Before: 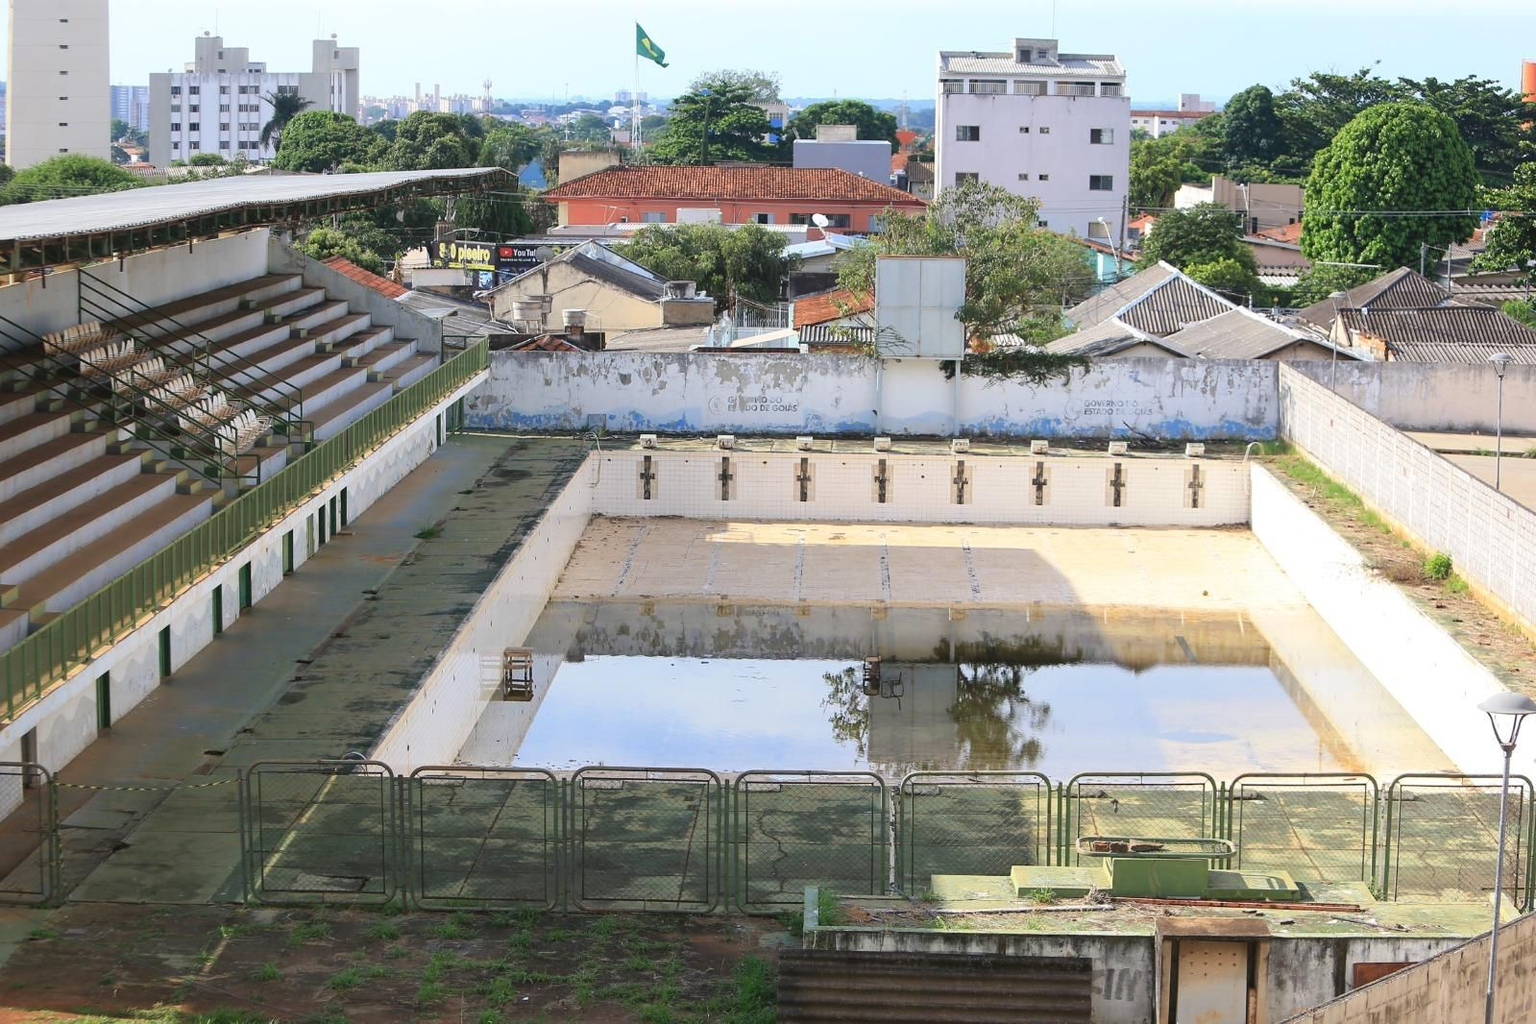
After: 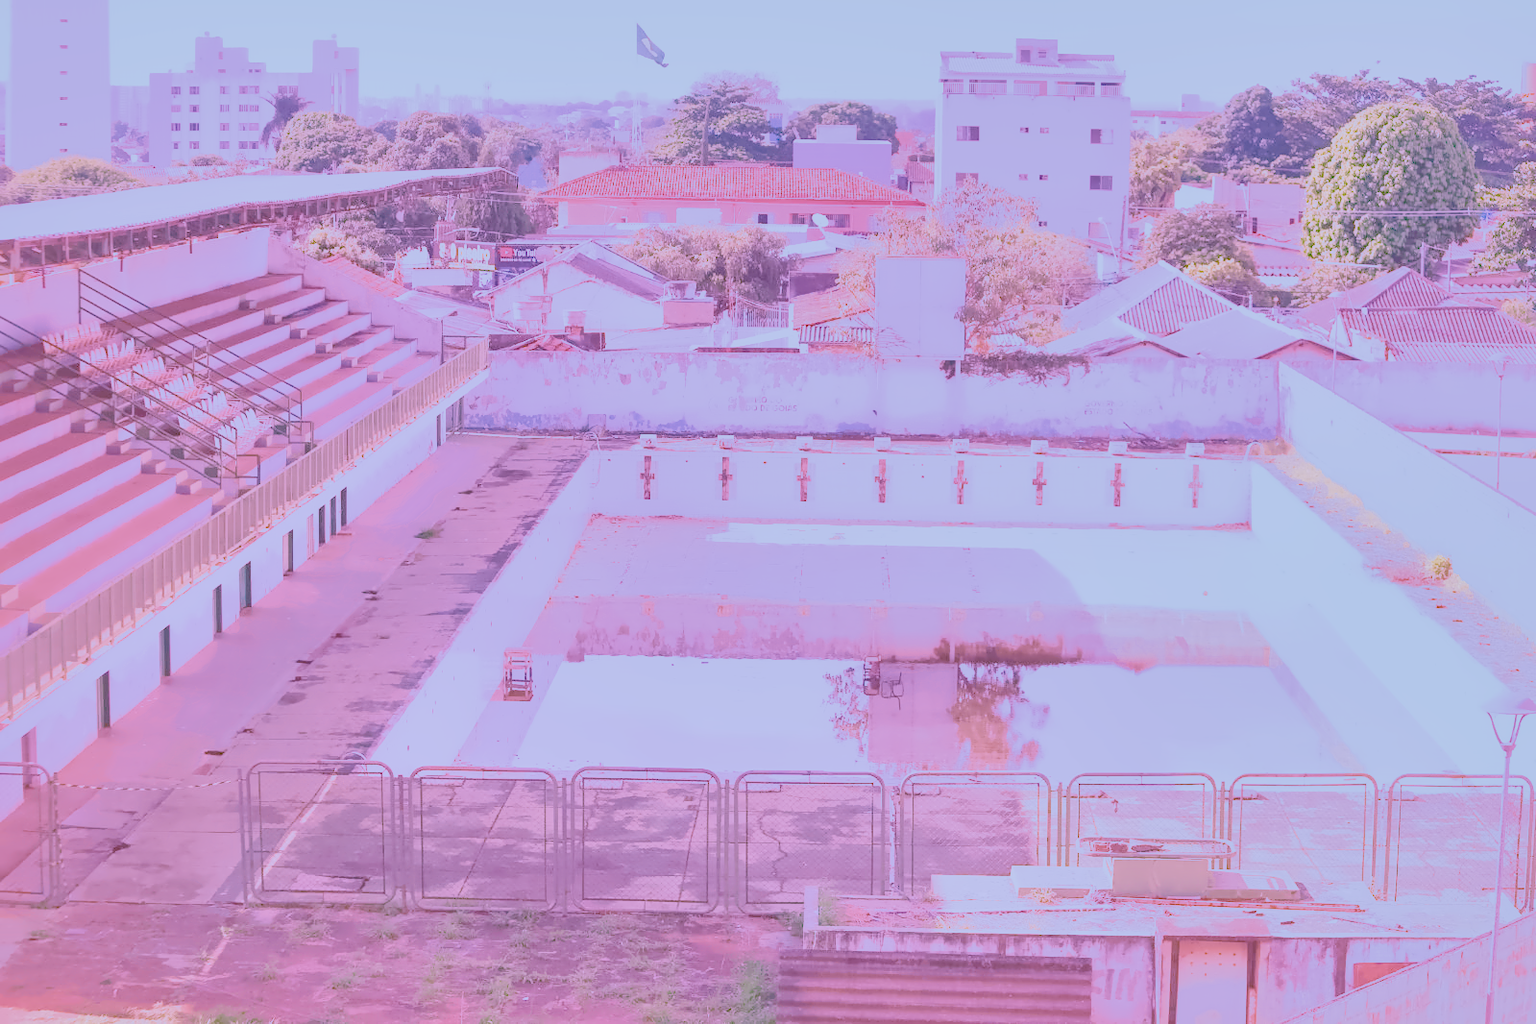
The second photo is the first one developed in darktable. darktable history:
local contrast: on, module defaults
color calibration: illuminant custom, x 0.39, y 0.392, temperature 3856.94 K
color balance rgb: on, module defaults
denoise (profiled): preserve shadows 1.52, scattering 0.002, a [-1, 0, 0], compensate highlight preservation false
exposure: black level correction 0, exposure 0.7 EV, compensate exposure bias true, compensate highlight preservation false
filmic rgb: black relative exposure -7.15 EV, white relative exposure 5.36 EV, hardness 3.02
haze removal: compatibility mode true, adaptive false
highlight reconstruction: on, module defaults
lens correction: scale 1.01, crop 1, focal 85, aperture 4.5, distance 2.07, camera "Canon EOS RP", lens "Canon RF 85mm F2 MACRO IS STM"
white balance: red 2.229, blue 1.46
velvia: on, module defaults
shadows and highlights: on, module defaults
